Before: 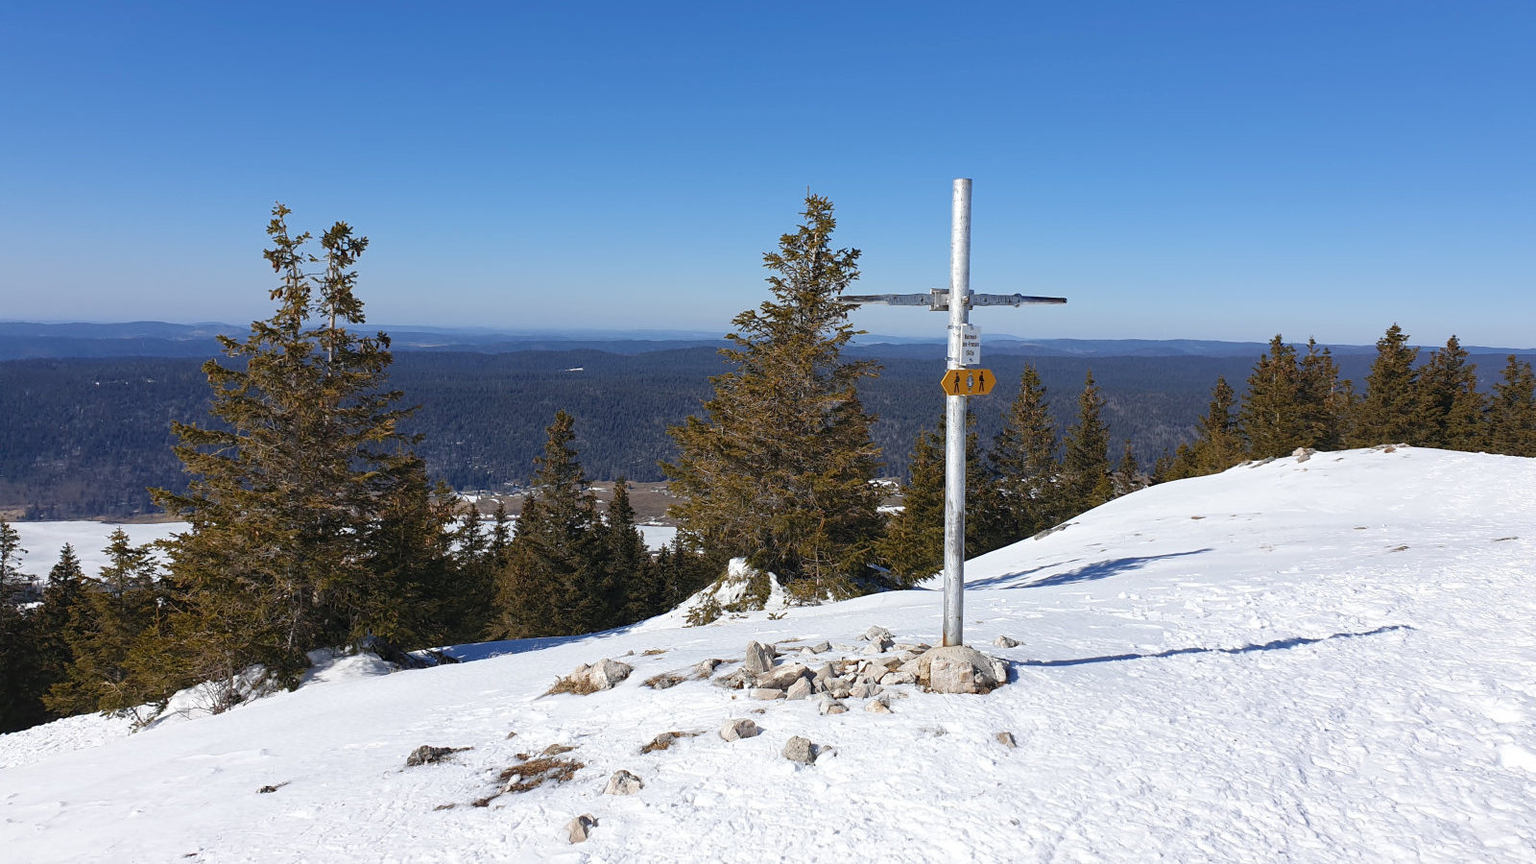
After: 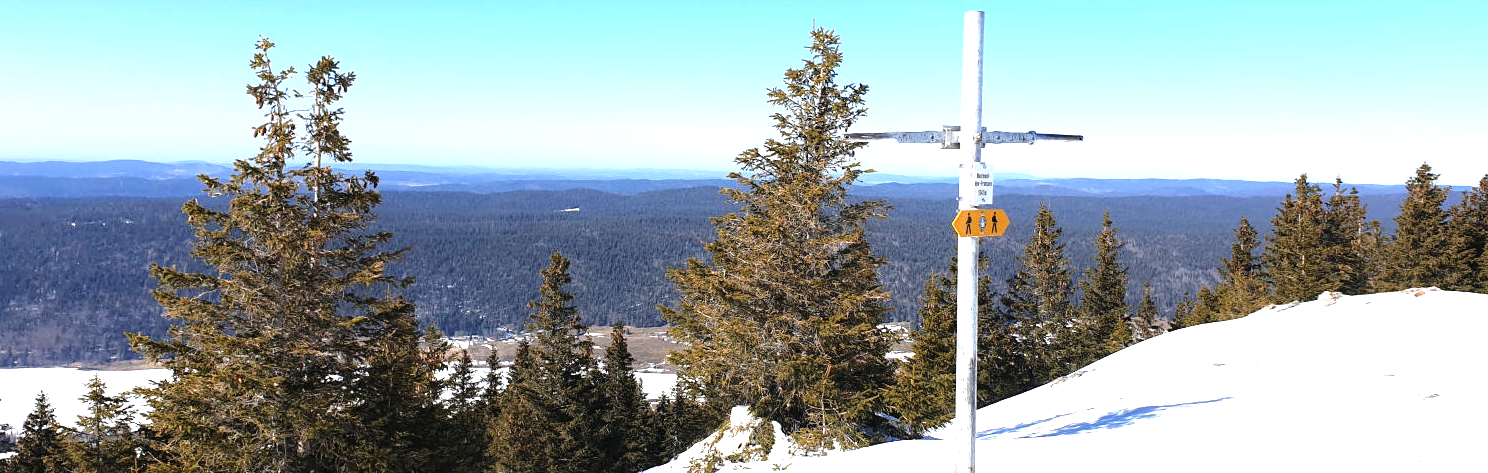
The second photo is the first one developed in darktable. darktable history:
exposure: black level correction 0, exposure 0.498 EV, compensate highlight preservation false
crop: left 1.794%, top 19.479%, right 5.186%, bottom 27.902%
tone equalizer: -8 EV -1.11 EV, -7 EV -1.03 EV, -6 EV -0.889 EV, -5 EV -0.55 EV, -3 EV 0.577 EV, -2 EV 0.874 EV, -1 EV 0.989 EV, +0 EV 1.08 EV, mask exposure compensation -0.5 EV
